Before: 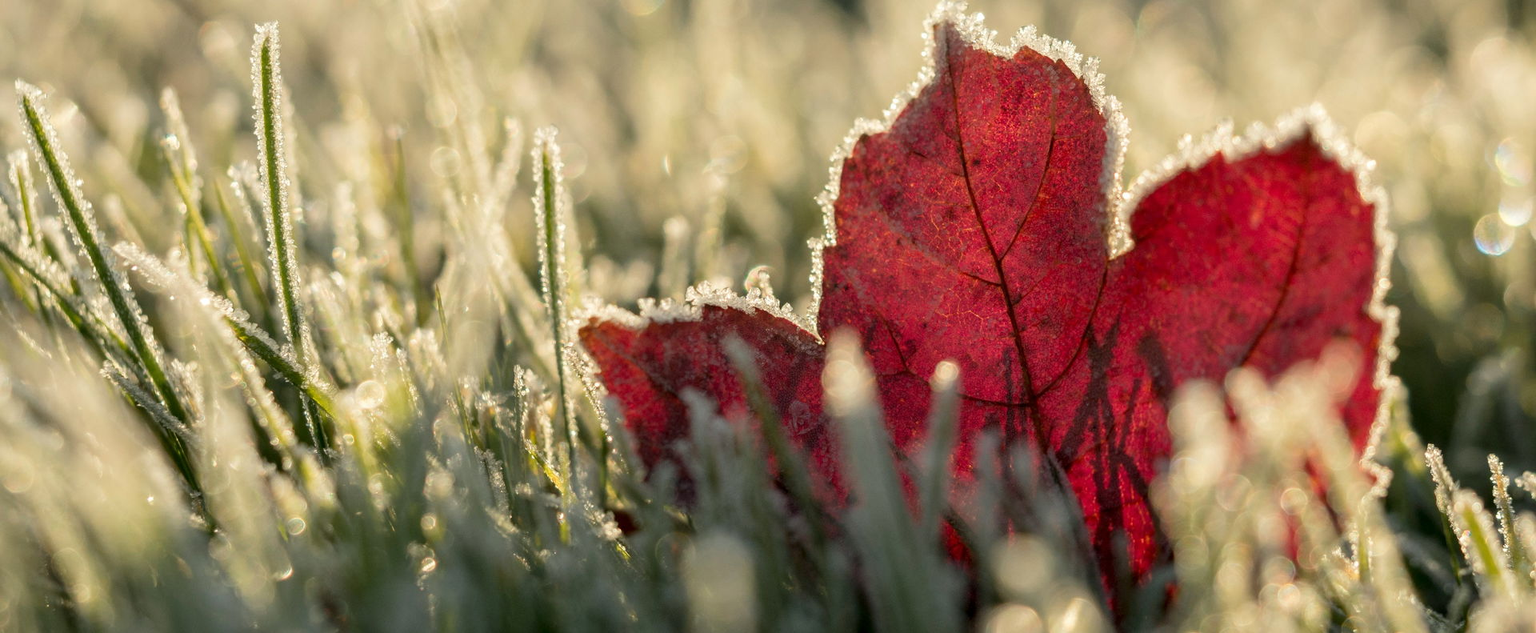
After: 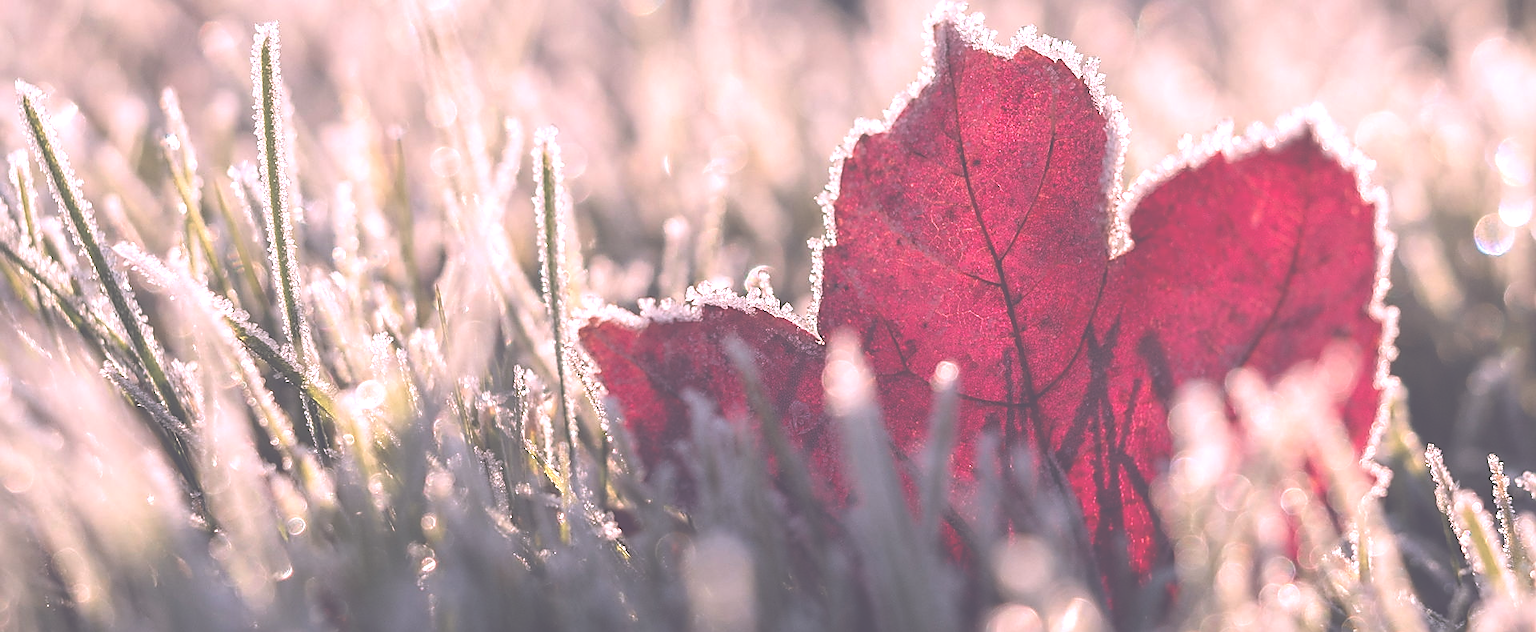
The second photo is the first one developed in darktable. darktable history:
exposure: black level correction -0.071, exposure 0.5 EV, compensate highlight preservation false
color correction: highlights a* 15.46, highlights b* -20.56
sharpen: radius 1.4, amount 1.25, threshold 0.7
